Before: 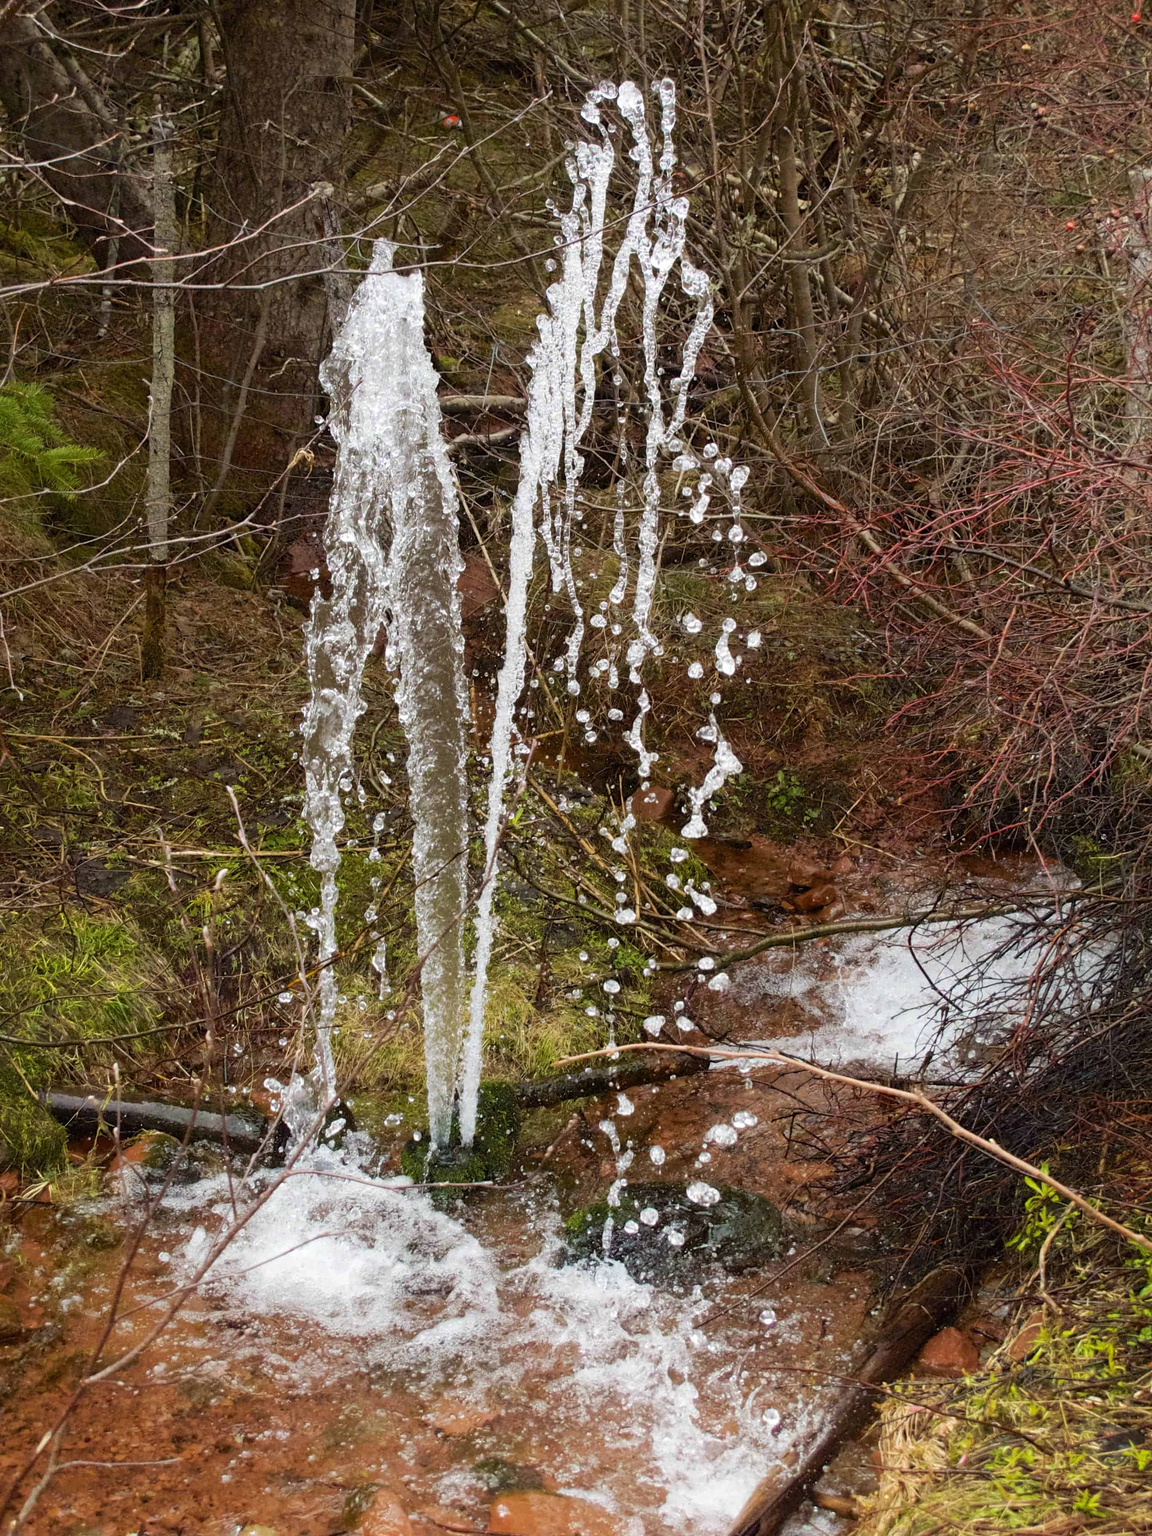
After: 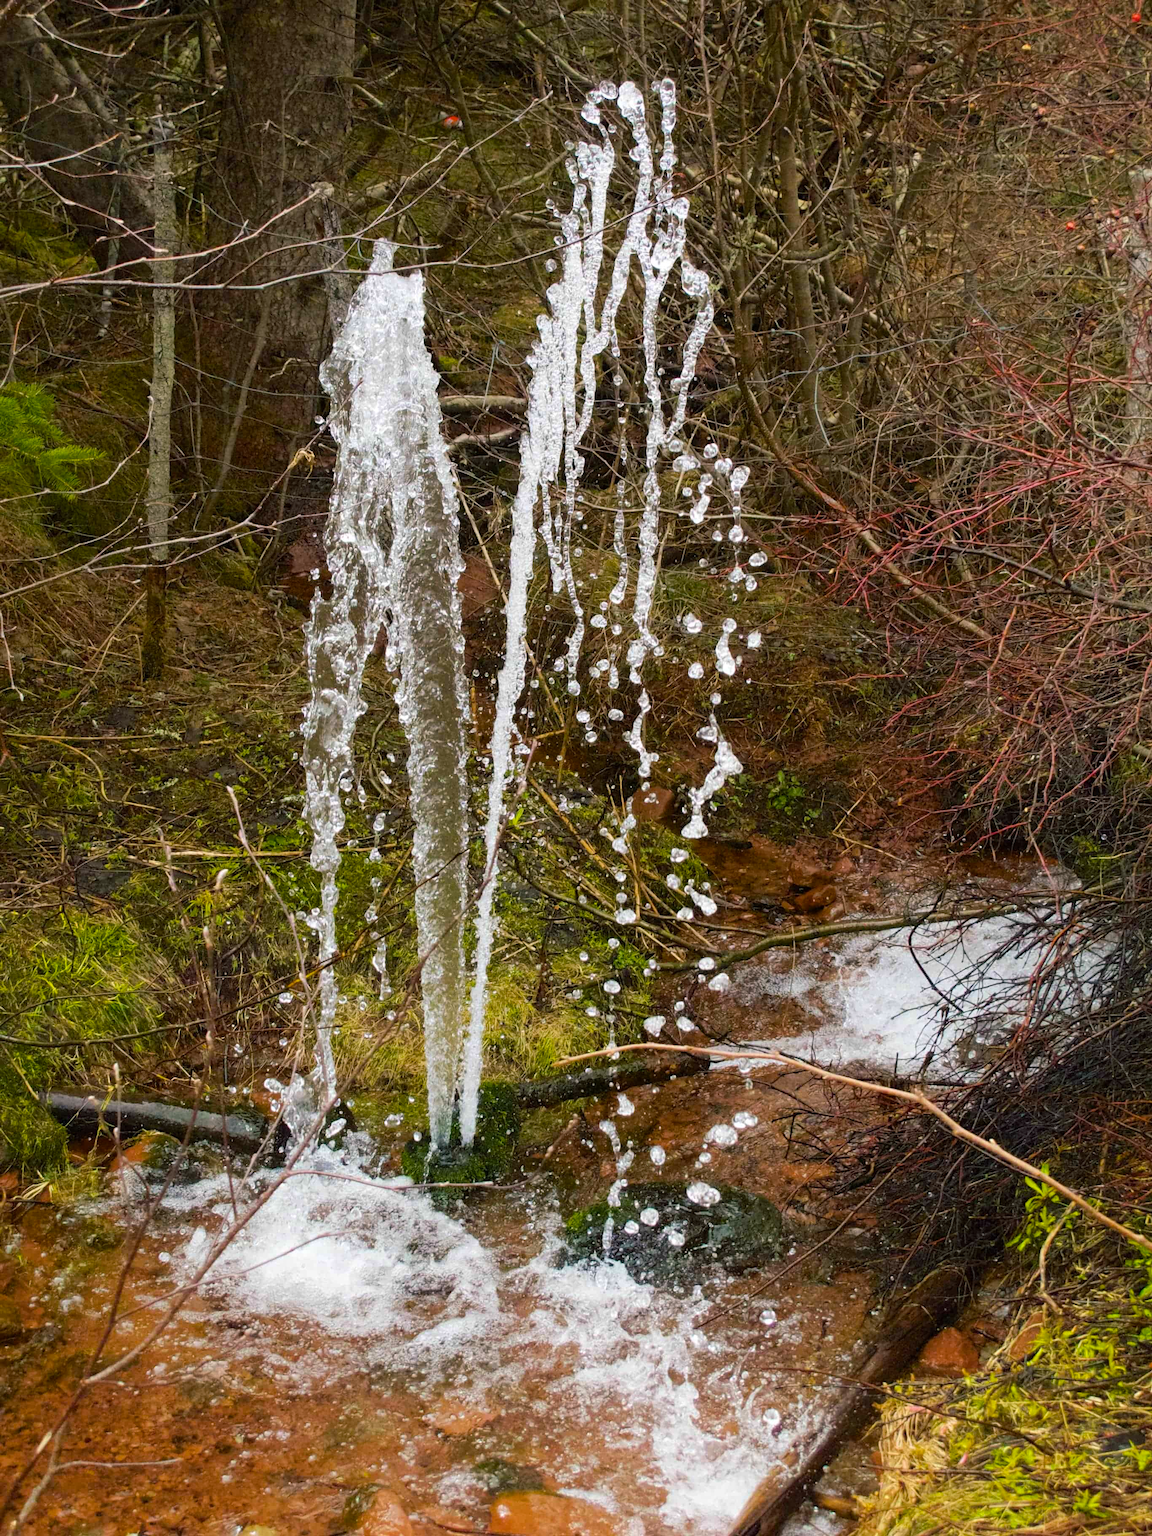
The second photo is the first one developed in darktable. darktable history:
color balance rgb: shadows lift › luminance -7.881%, shadows lift › chroma 2.456%, shadows lift › hue 163.07°, perceptual saturation grading › global saturation 19.394%, global vibrance 20%
